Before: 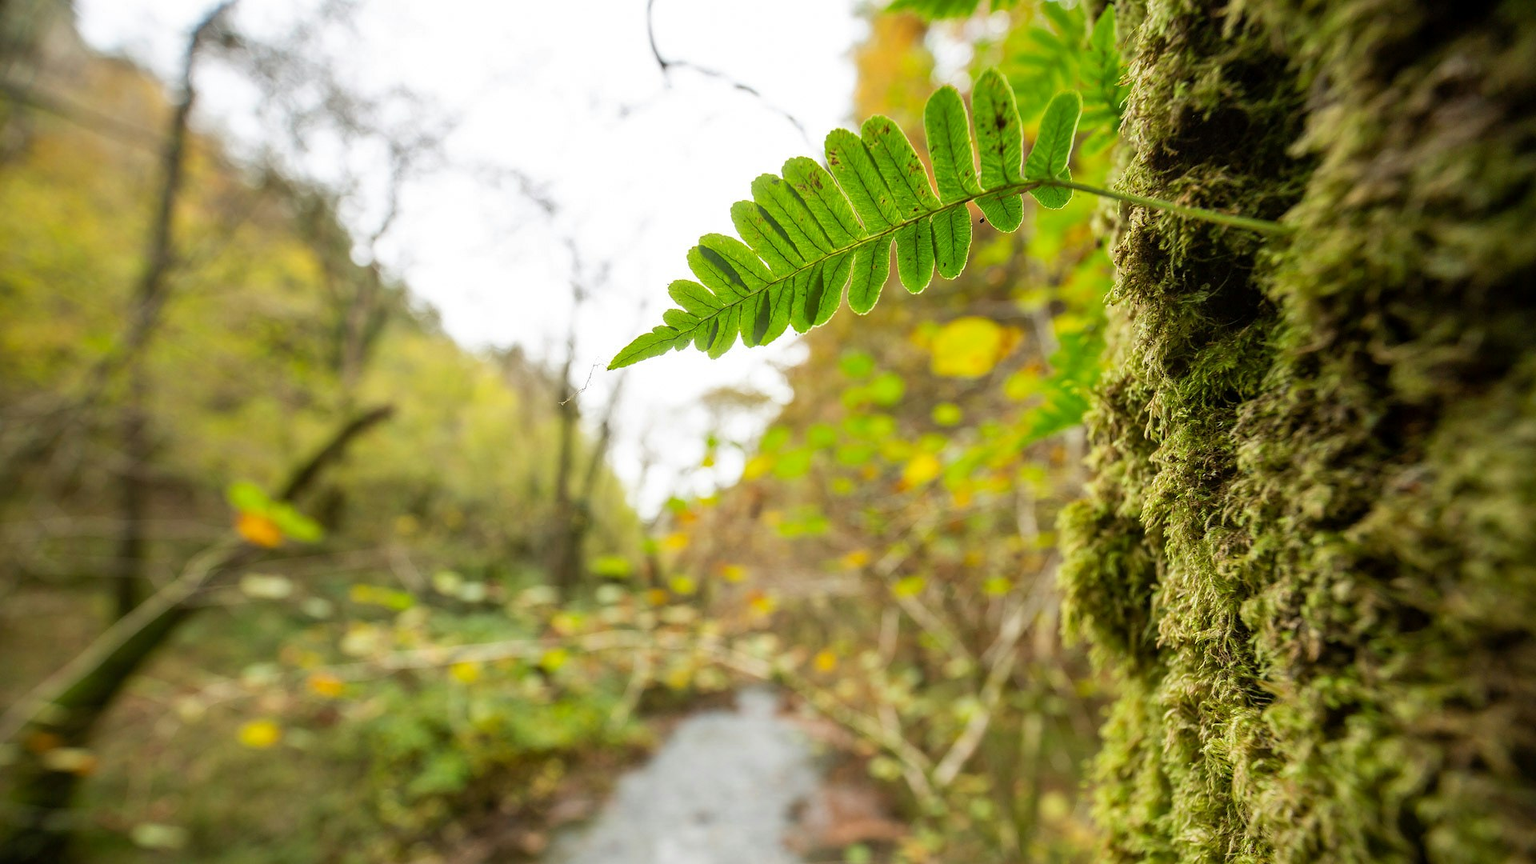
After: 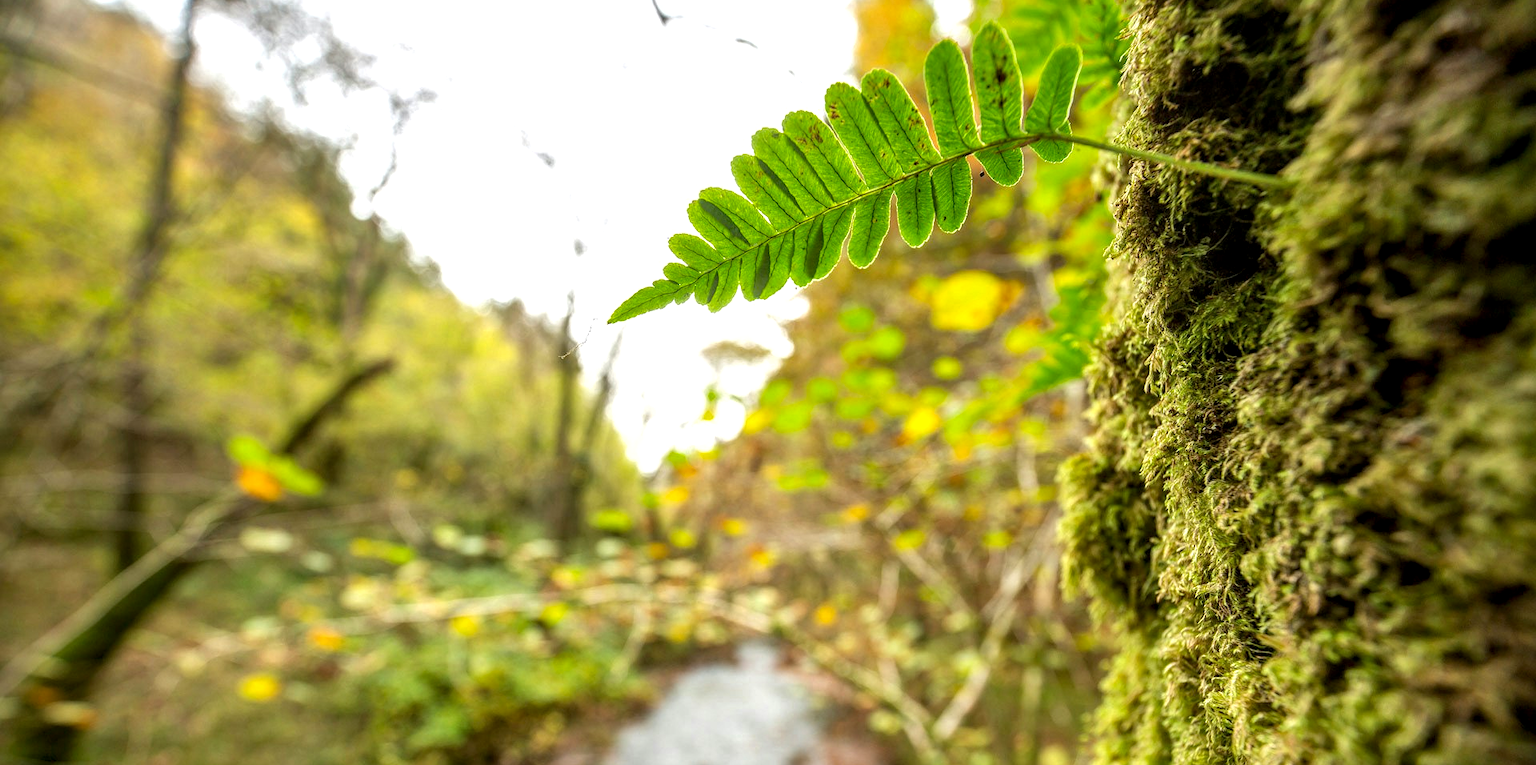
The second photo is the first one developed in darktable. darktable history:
exposure: black level correction 0.001, exposure 0.498 EV, compensate highlight preservation false
local contrast: on, module defaults
shadows and highlights: shadows -20.37, white point adjustment -1.86, highlights -34.84
crop and rotate: top 5.552%, bottom 5.782%
